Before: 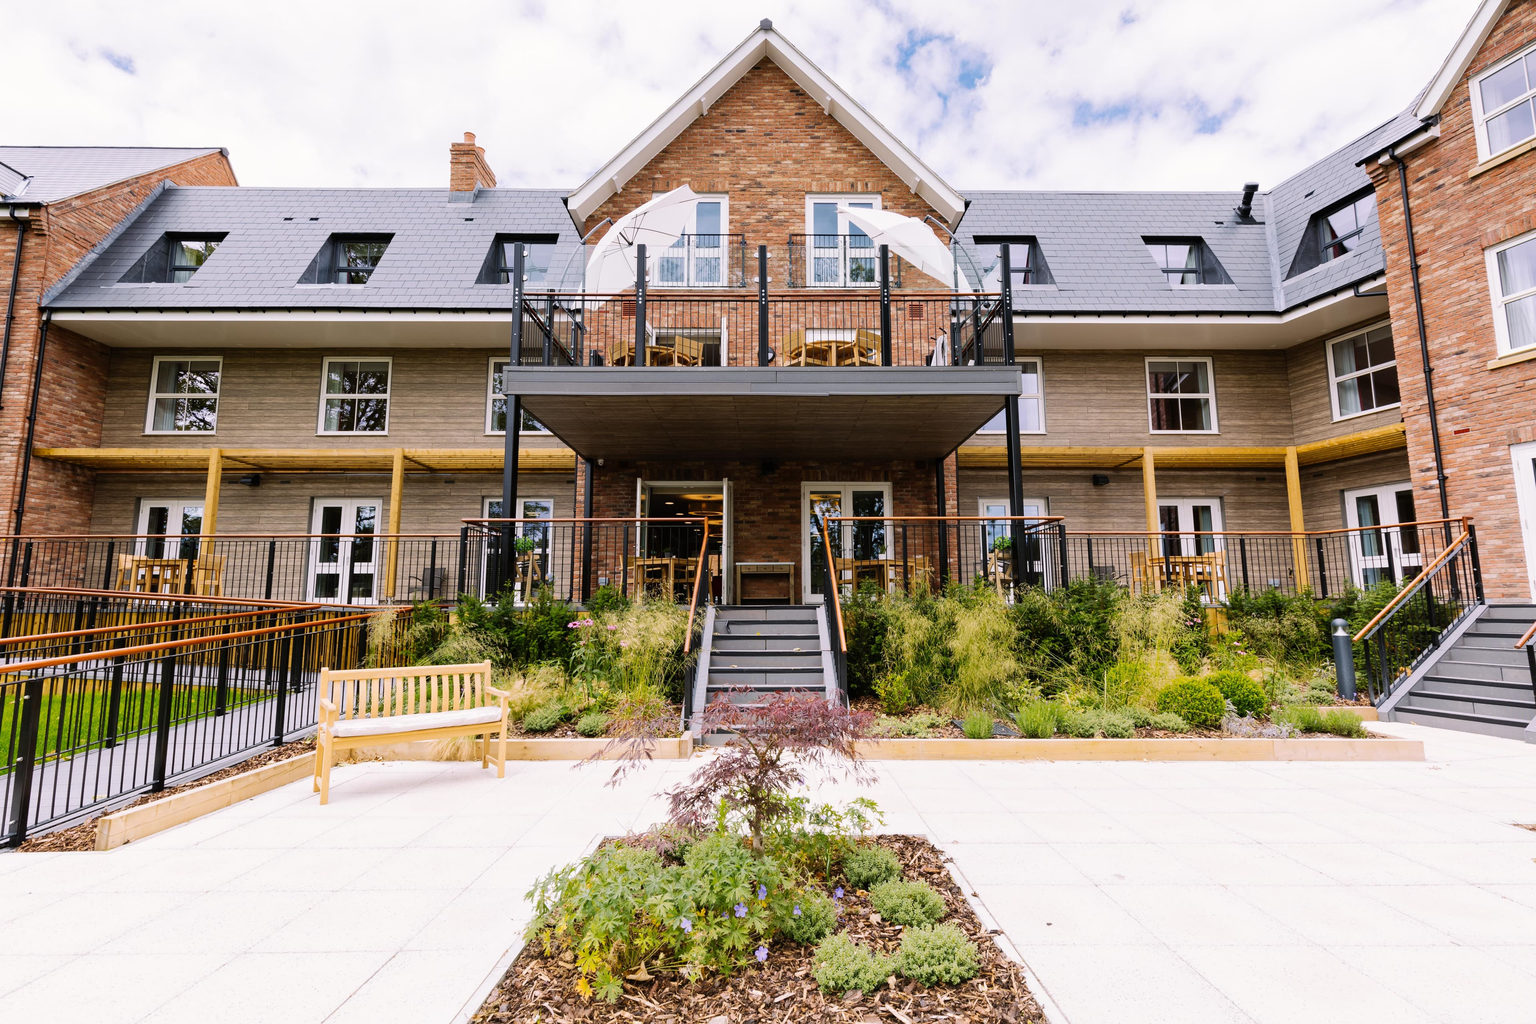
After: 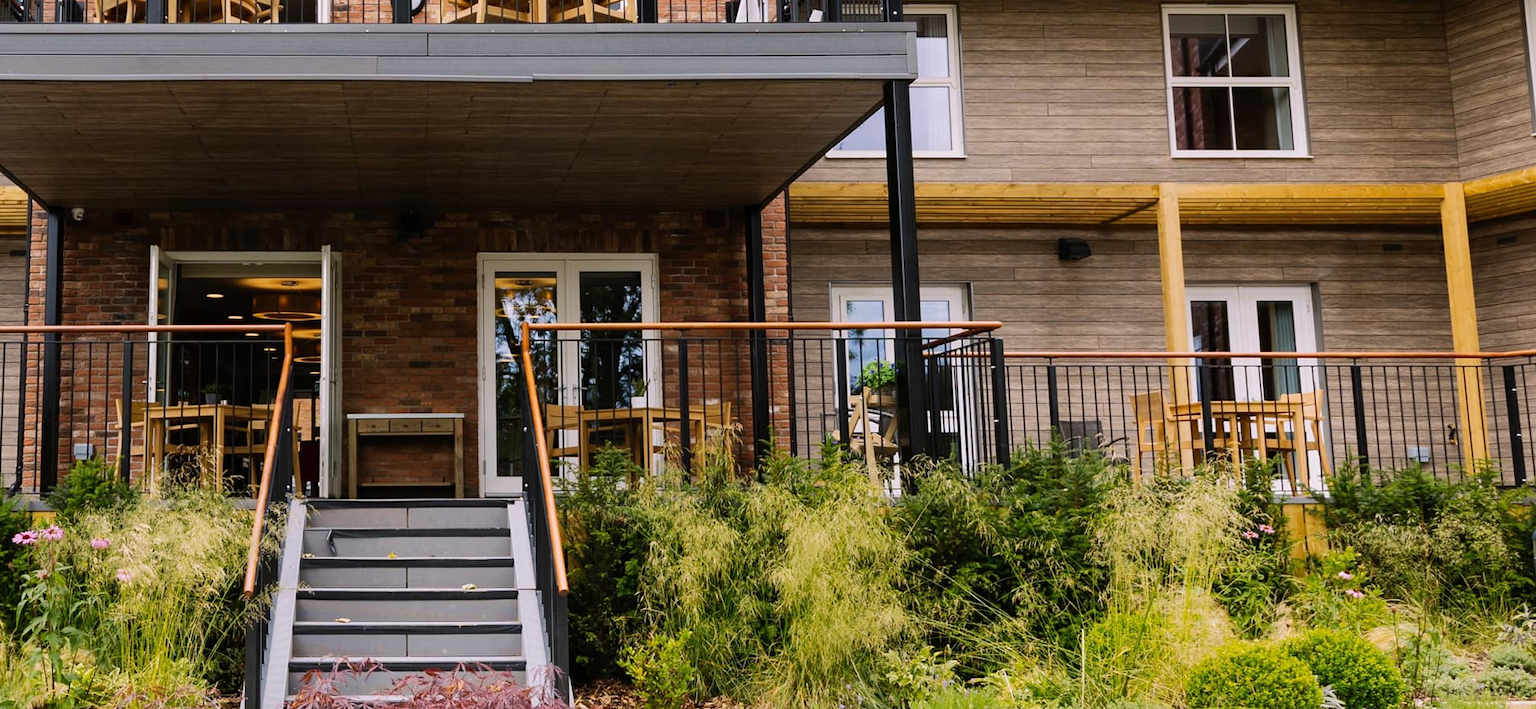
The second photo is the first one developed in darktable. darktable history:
crop: left 36.566%, top 34.651%, right 13.225%, bottom 30.513%
